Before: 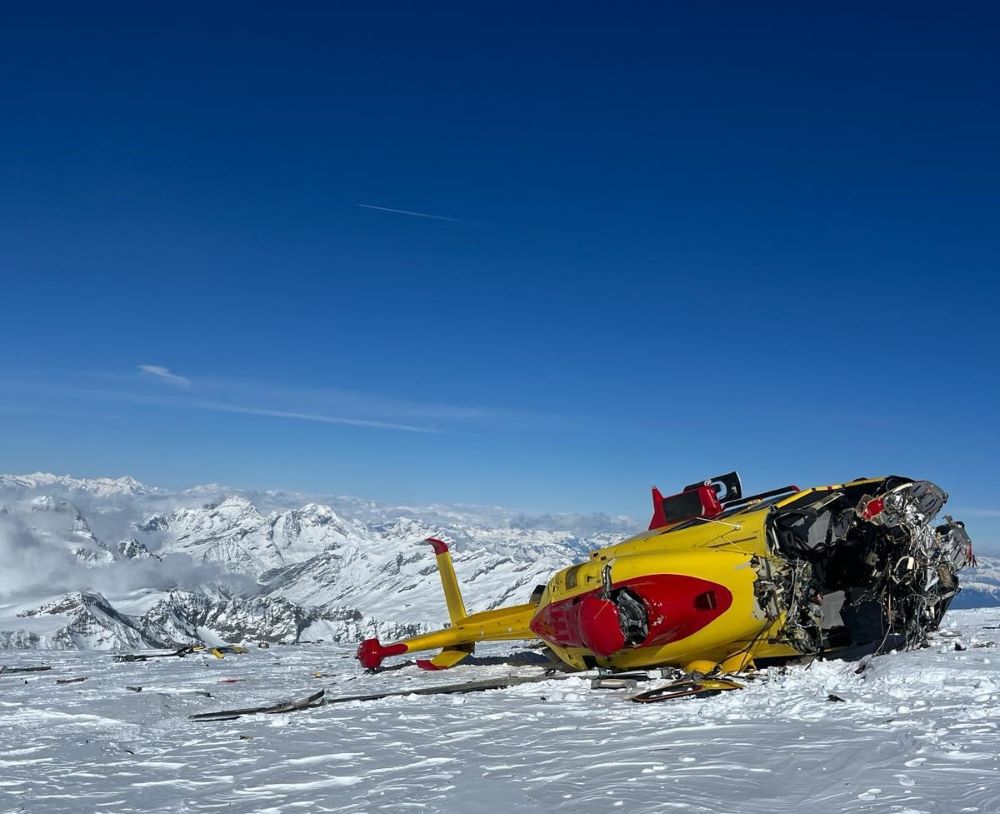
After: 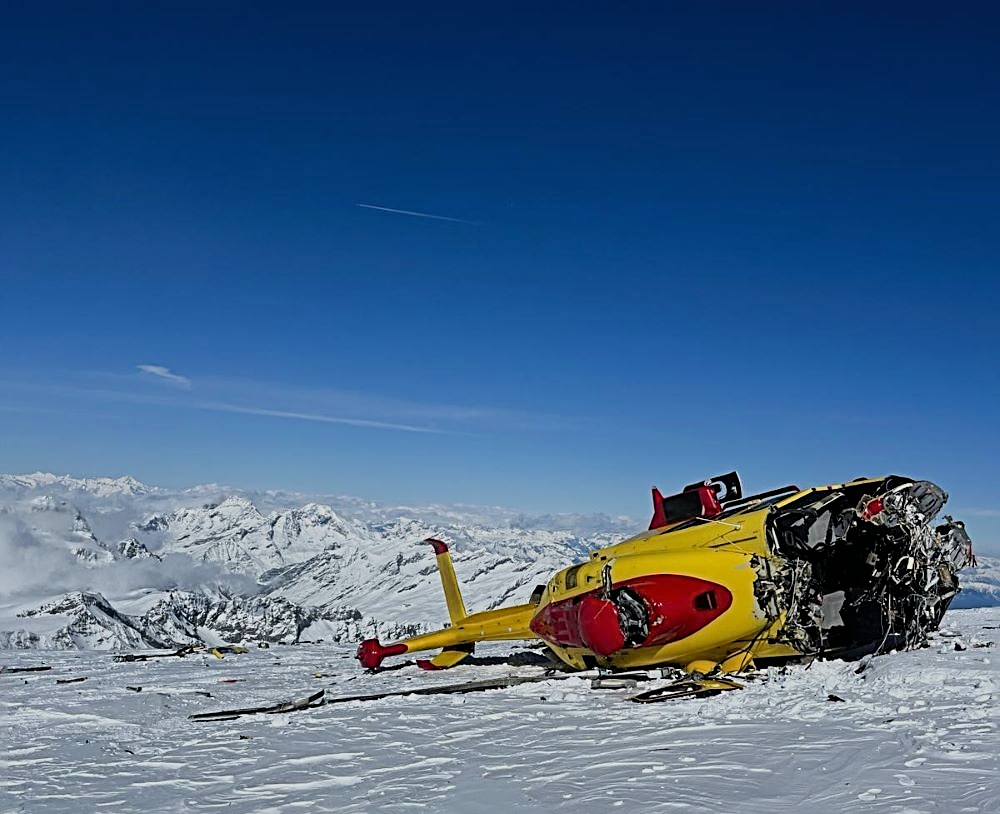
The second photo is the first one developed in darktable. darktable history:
sharpen: radius 3.009, amount 0.77
filmic rgb: black relative exposure -7.65 EV, white relative exposure 4.56 EV, hardness 3.61, contrast 1.056, iterations of high-quality reconstruction 0
shadows and highlights: shadows 8.95, white point adjustment 1.02, highlights -38.67
